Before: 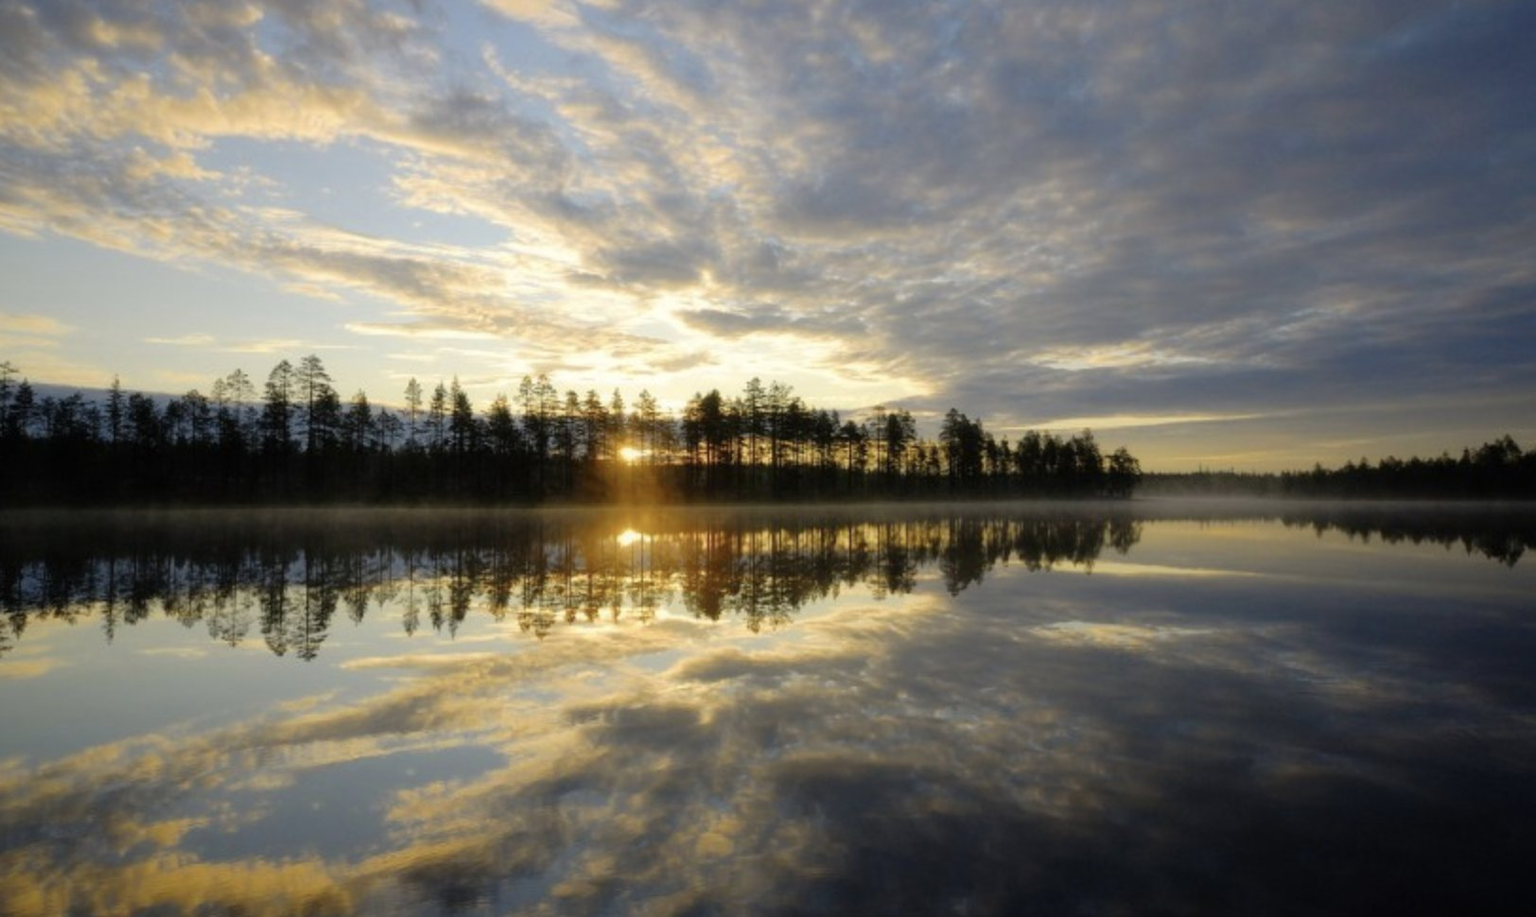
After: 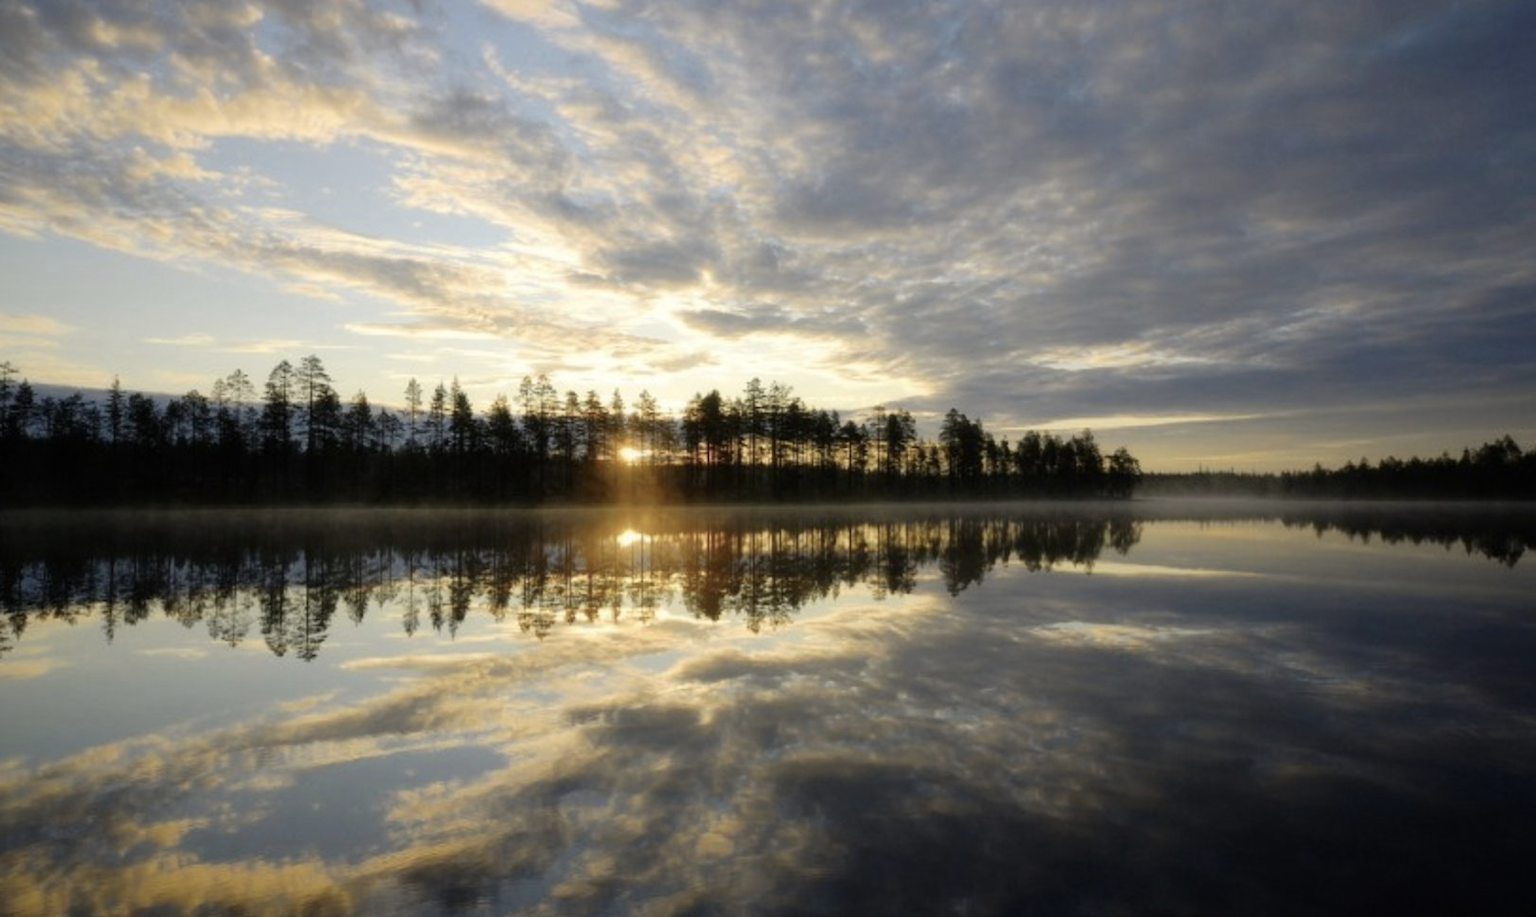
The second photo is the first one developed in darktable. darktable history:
contrast brightness saturation: contrast 0.11, saturation -0.17
